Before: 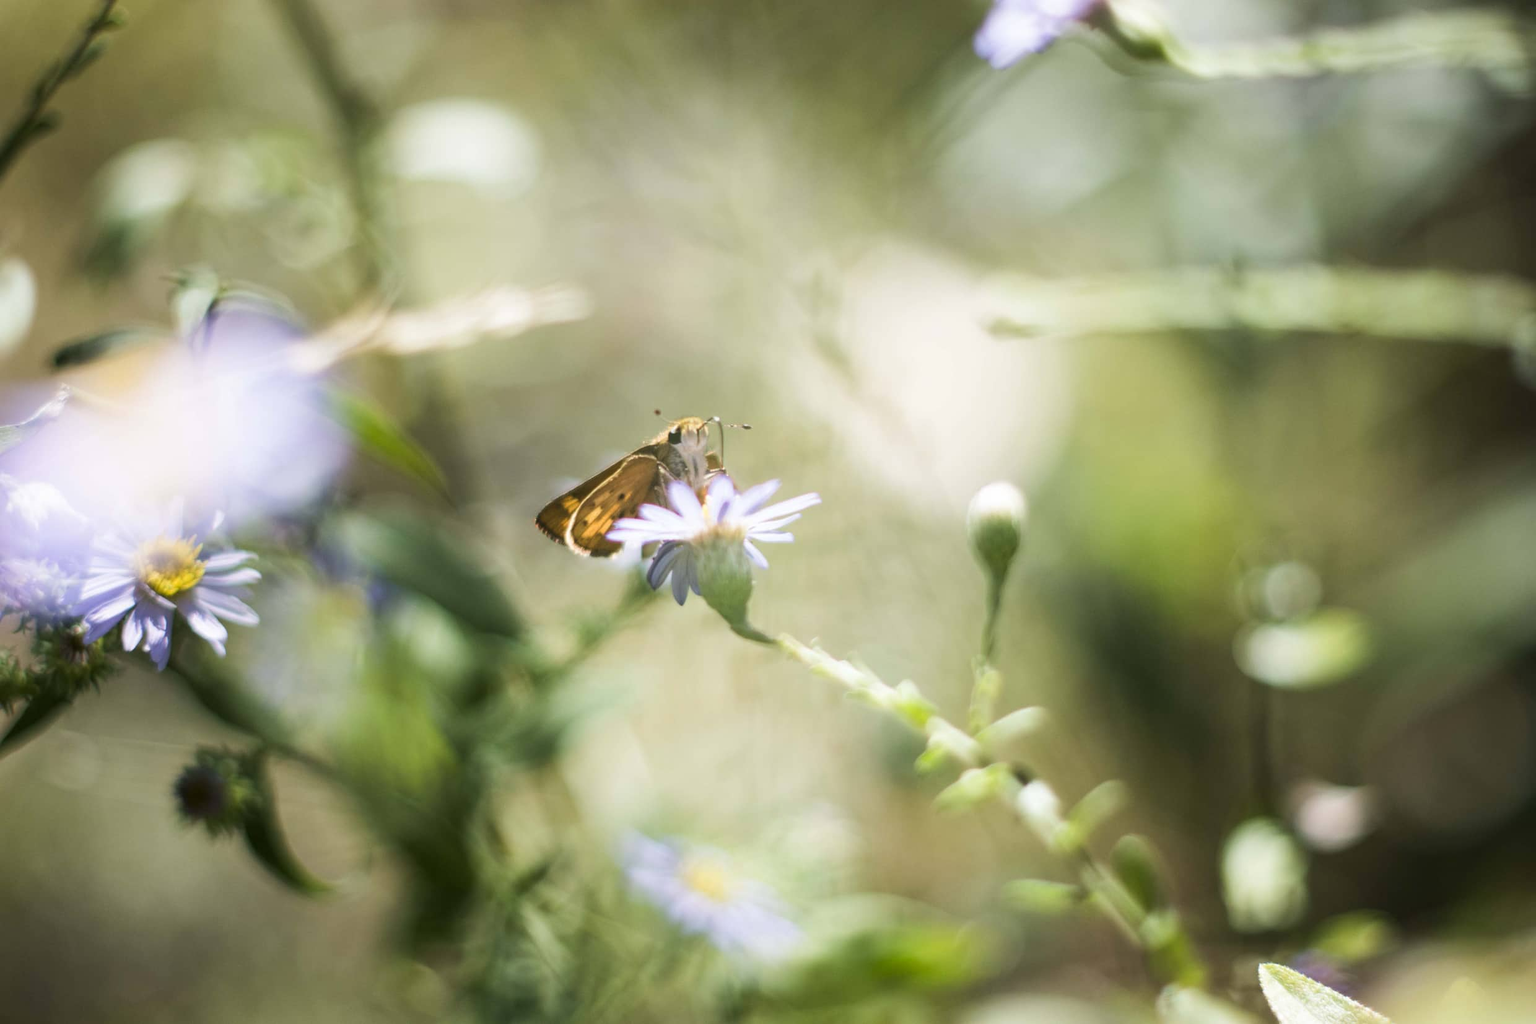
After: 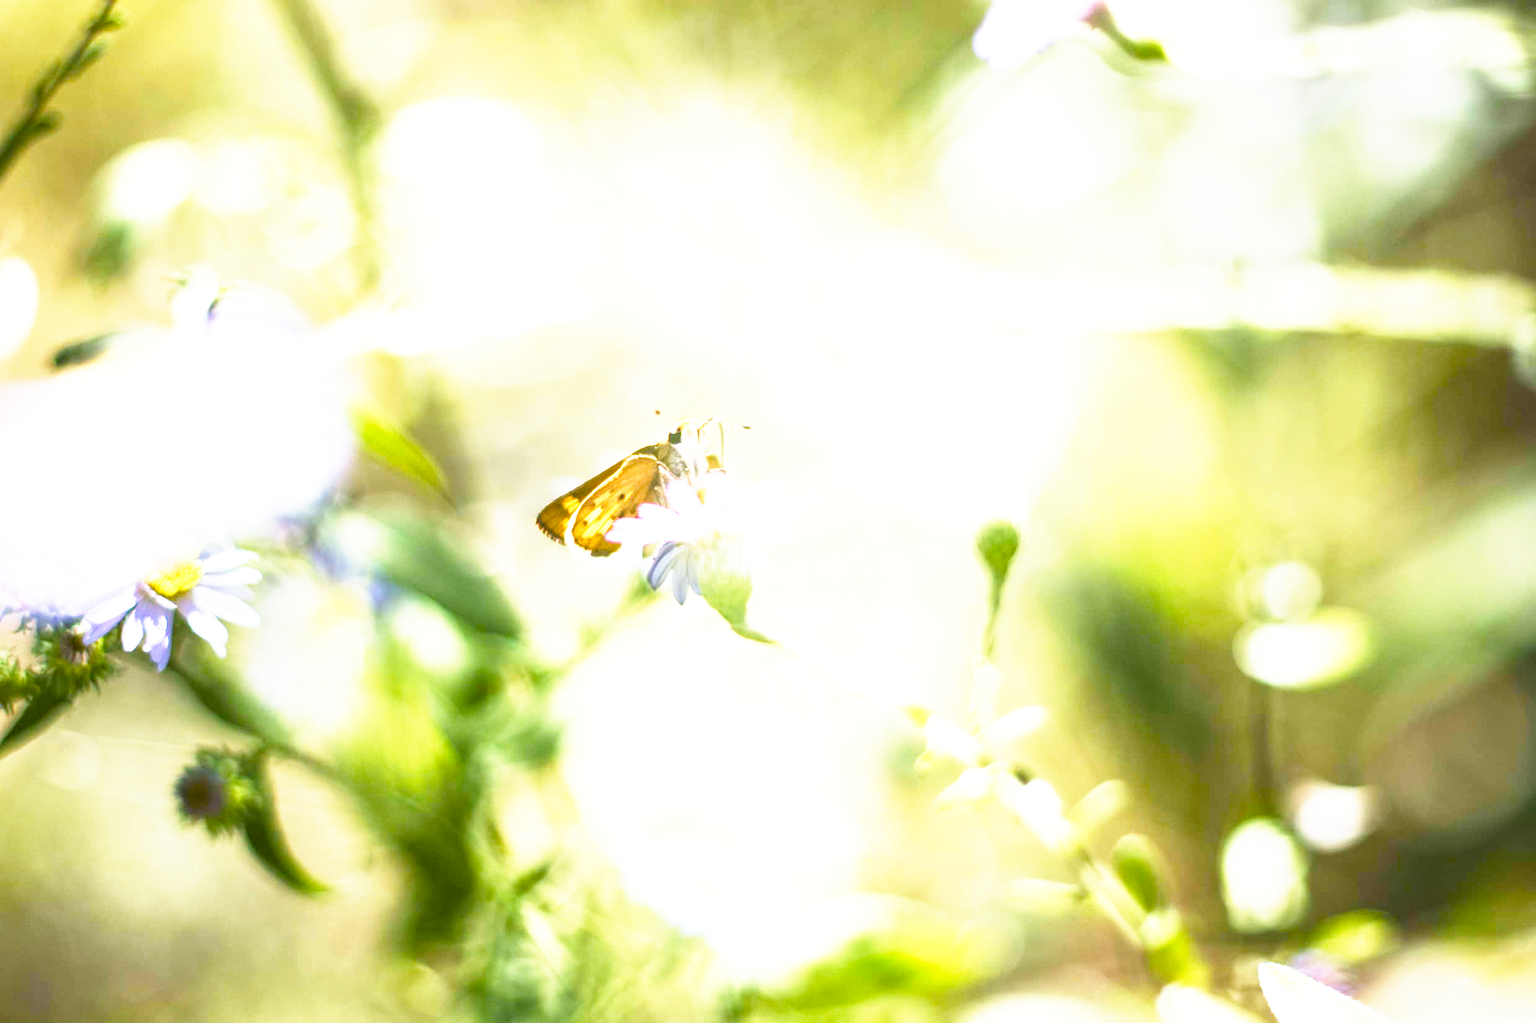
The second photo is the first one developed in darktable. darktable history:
exposure: black level correction 0, exposure 0.9 EV, compensate highlight preservation false
base curve: curves: ch0 [(0, 0) (0.495, 0.917) (1, 1)], preserve colors none
local contrast: detail 110%
color balance rgb: perceptual saturation grading › global saturation 35%, perceptual saturation grading › highlights -30%, perceptual saturation grading › shadows 35%, perceptual brilliance grading › global brilliance 3%, perceptual brilliance grading › highlights -3%, perceptual brilliance grading › shadows 3%
